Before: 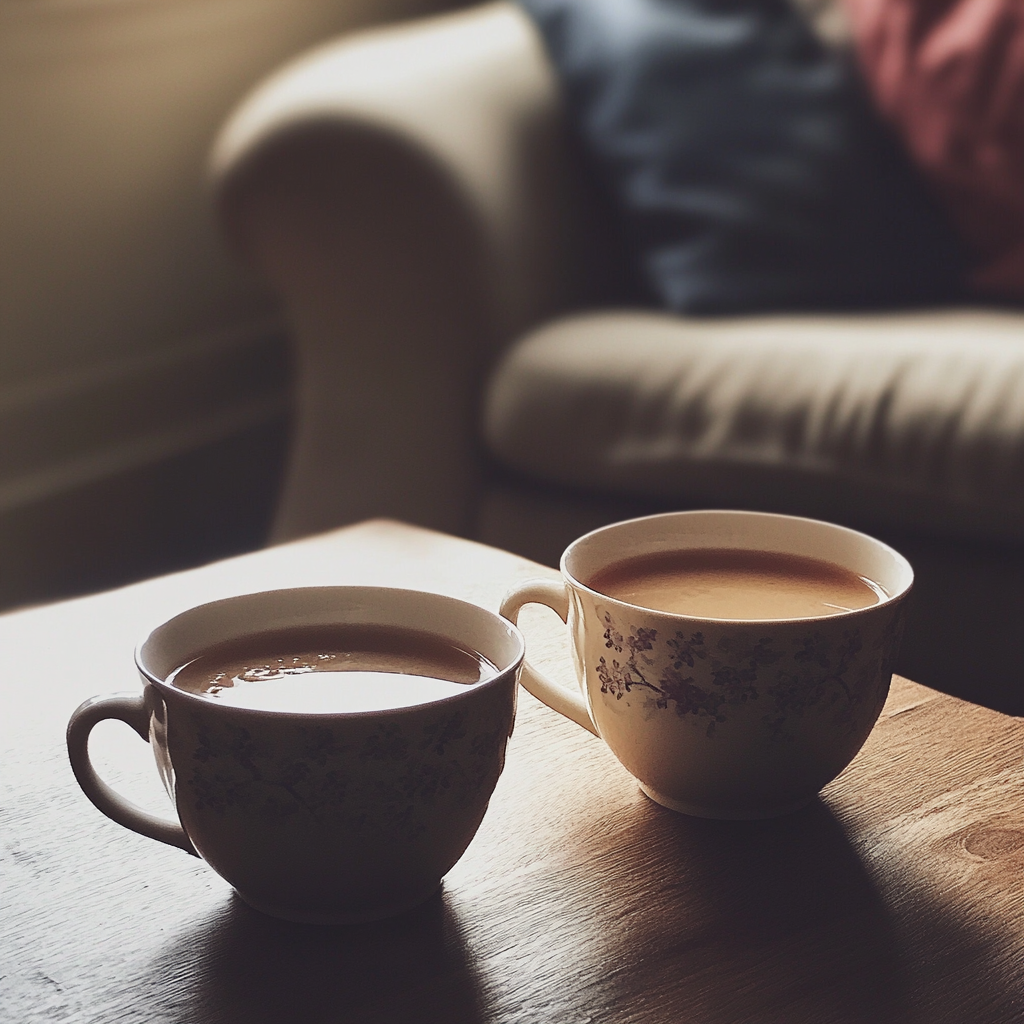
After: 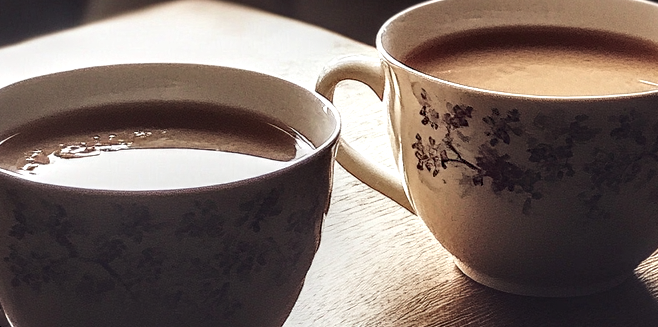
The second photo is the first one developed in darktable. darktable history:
exposure: compensate highlight preservation false
local contrast: highlights 22%, detail 195%
crop: left 18.015%, top 51.094%, right 17.66%, bottom 16.914%
